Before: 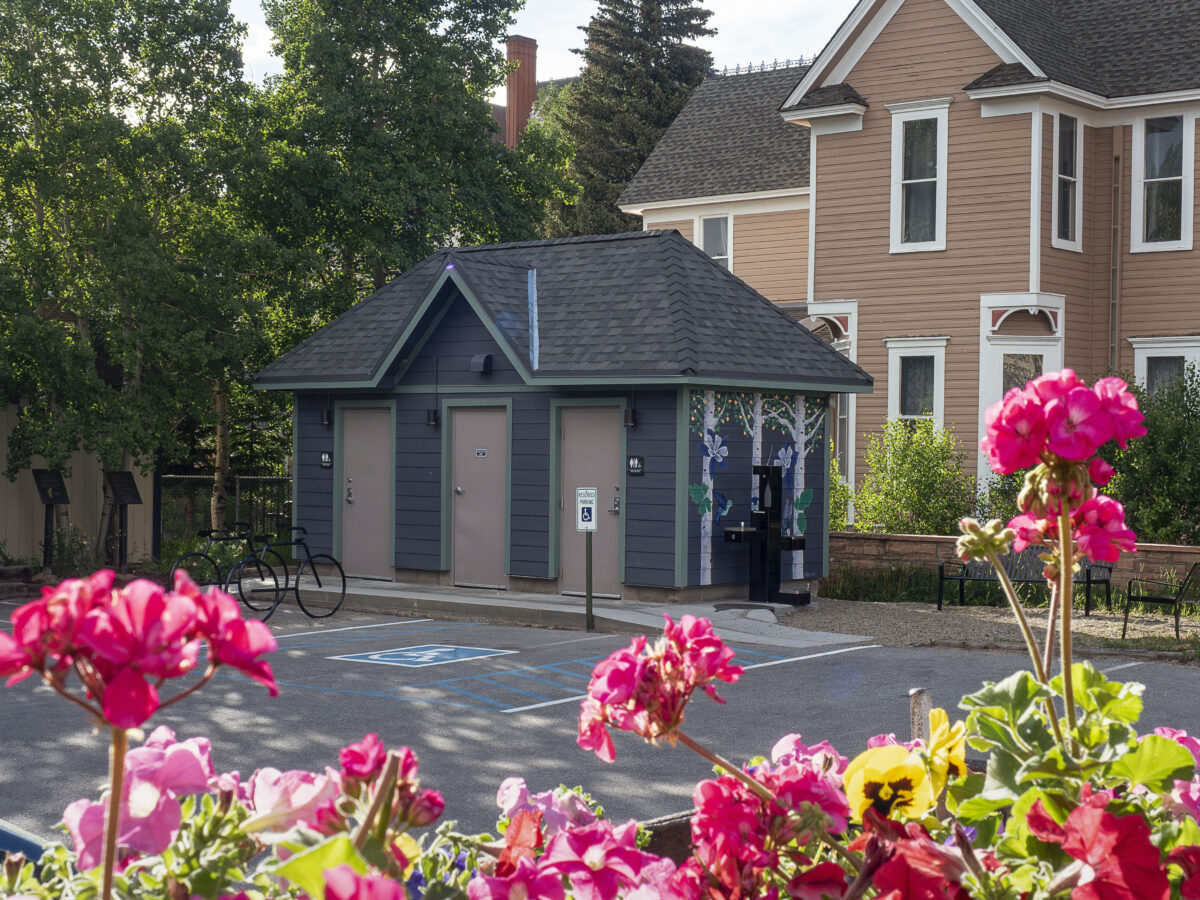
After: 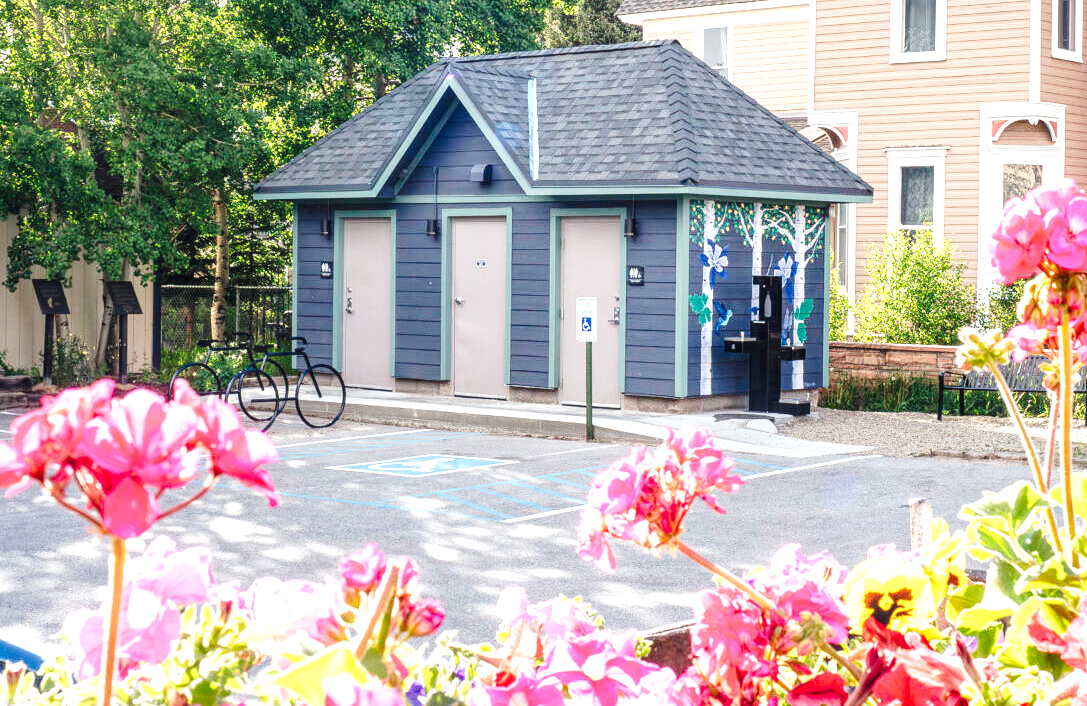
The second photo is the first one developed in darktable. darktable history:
local contrast: on, module defaults
crop: top 21.16%, right 9.411%, bottom 0.35%
tone curve: curves: ch0 [(0, 0.023) (0.103, 0.087) (0.277, 0.28) (0.46, 0.554) (0.569, 0.68) (0.735, 0.843) (0.994, 0.984)]; ch1 [(0, 0) (0.324, 0.285) (0.456, 0.438) (0.488, 0.497) (0.512, 0.503) (0.535, 0.535) (0.599, 0.606) (0.715, 0.738) (1, 1)]; ch2 [(0, 0) (0.369, 0.388) (0.449, 0.431) (0.478, 0.471) (0.502, 0.503) (0.55, 0.553) (0.603, 0.602) (0.656, 0.713) (1, 1)], preserve colors none
exposure: black level correction 0, exposure 1.742 EV, compensate highlight preservation false
